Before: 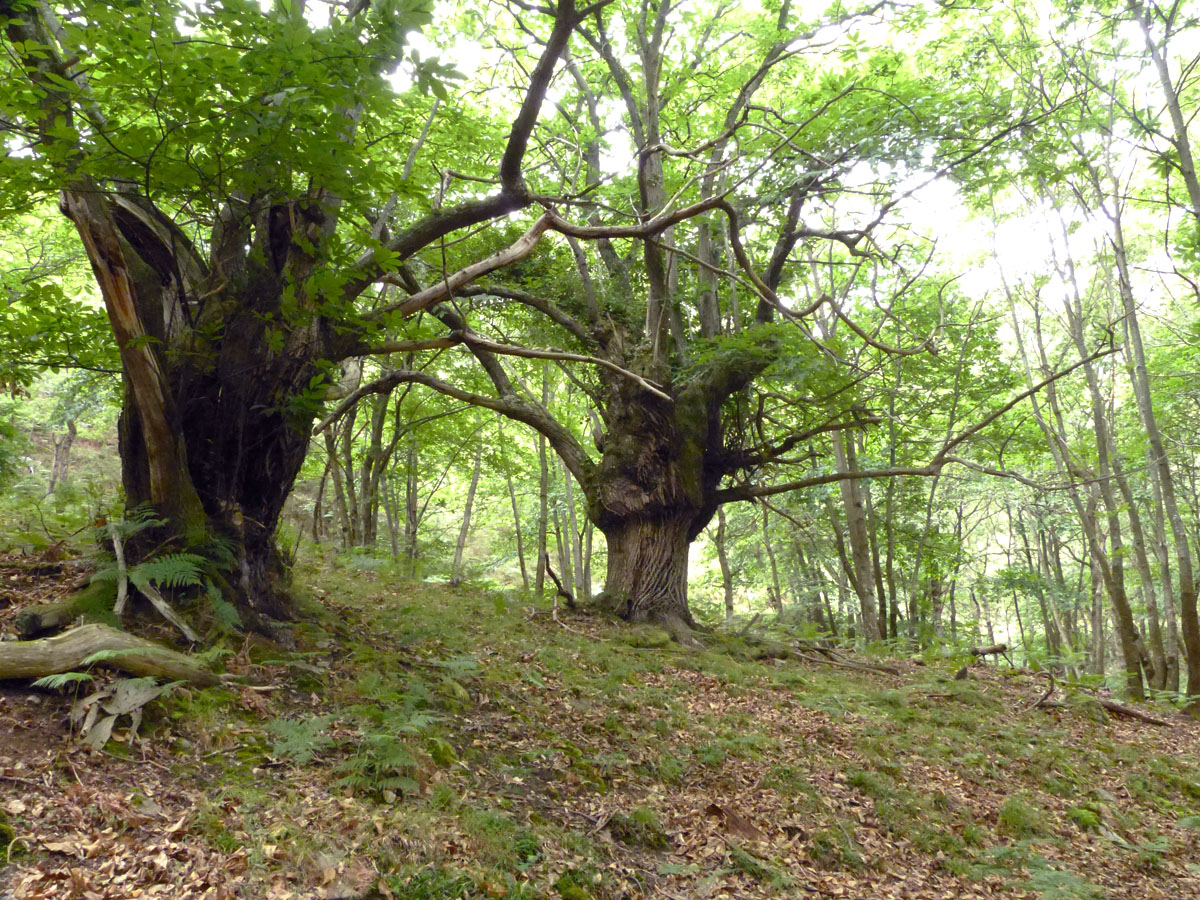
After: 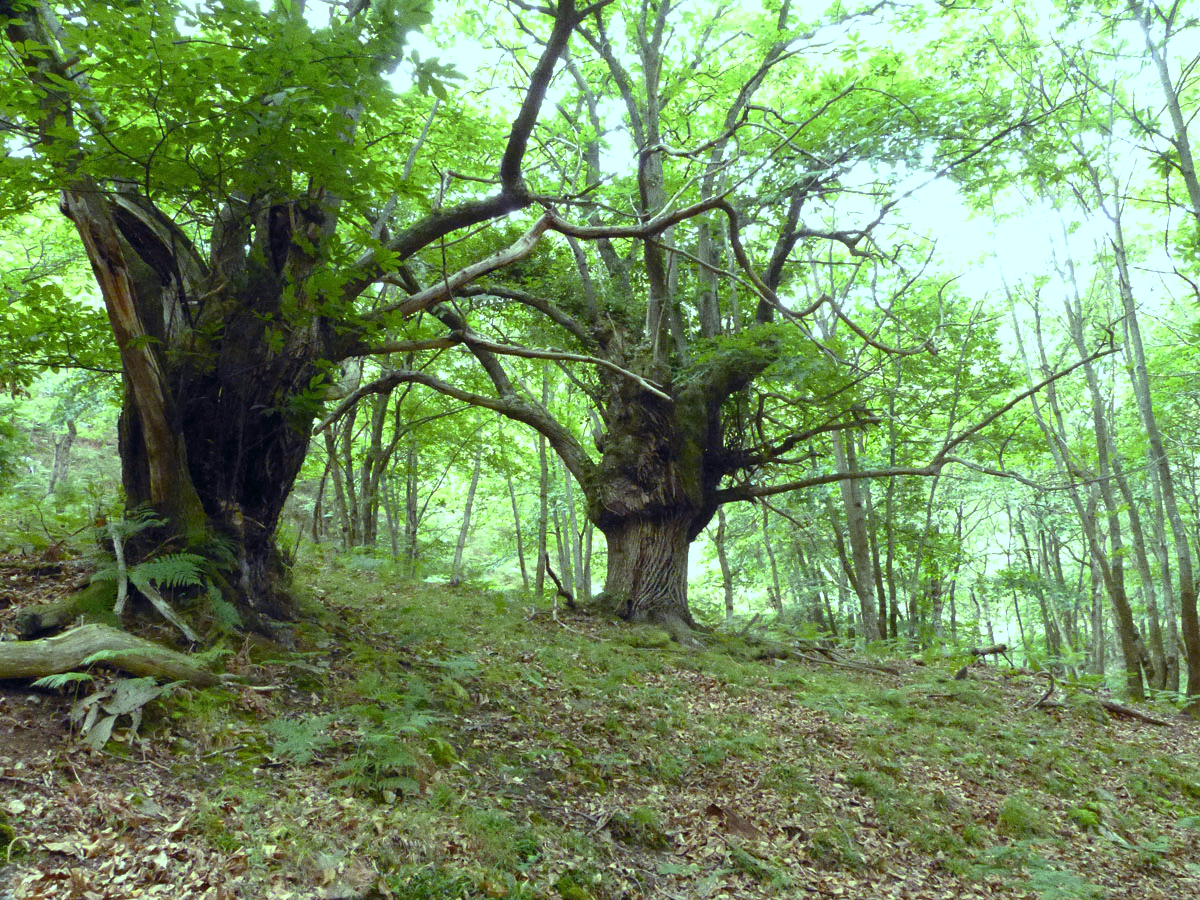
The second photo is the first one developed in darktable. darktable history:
color balance: mode lift, gamma, gain (sRGB), lift [0.997, 0.979, 1.021, 1.011], gamma [1, 1.084, 0.916, 0.998], gain [1, 0.87, 1.13, 1.101], contrast 4.55%, contrast fulcrum 38.24%, output saturation 104.09%
grain: coarseness 3.21 ISO
